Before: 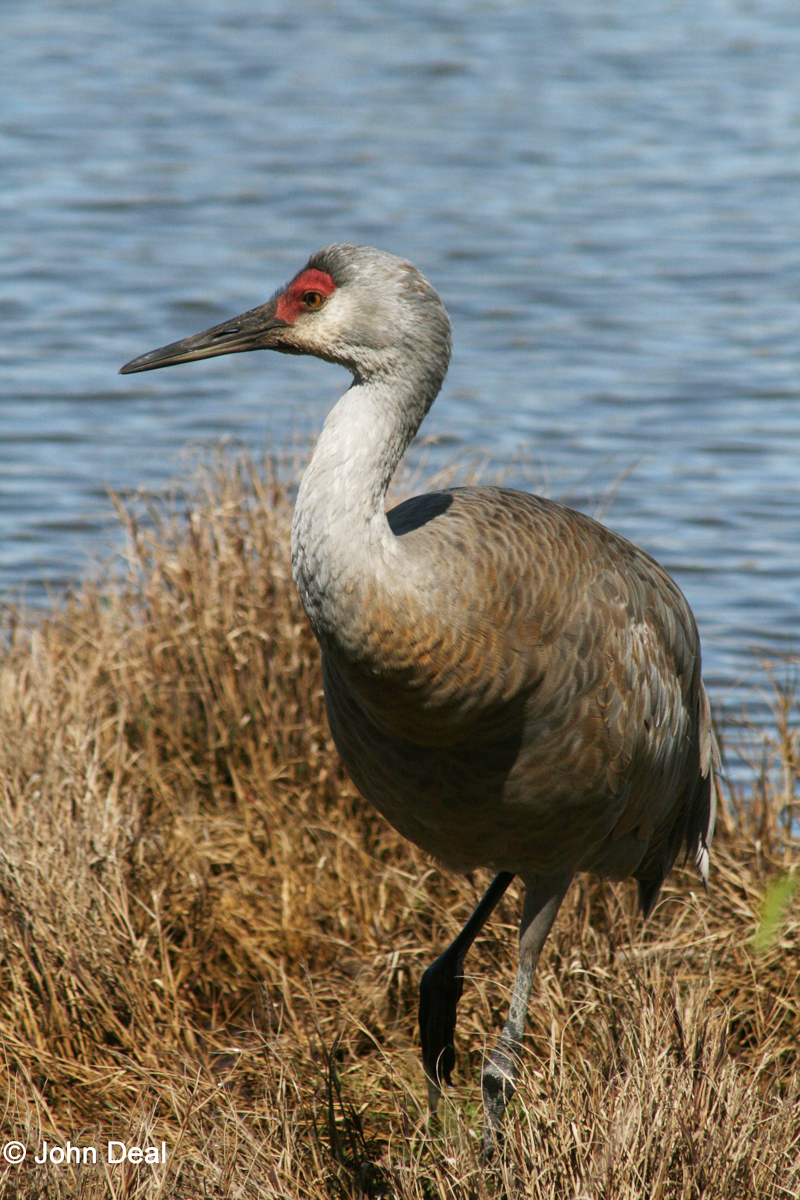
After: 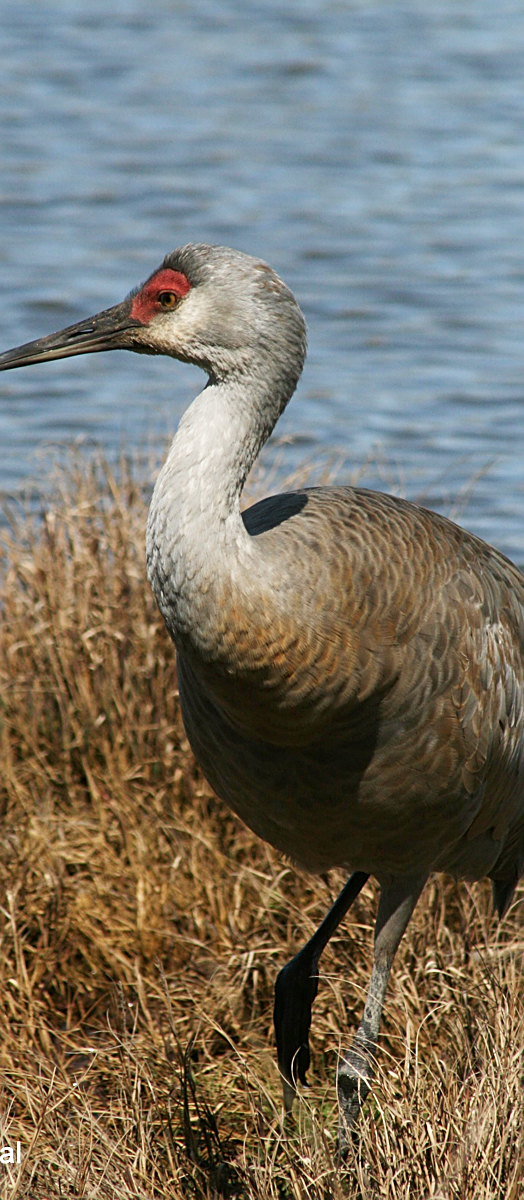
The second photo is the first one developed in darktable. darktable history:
crop and rotate: left 18.294%, right 16.123%
sharpen: on, module defaults
shadows and highlights: radius 331.28, shadows 54.26, highlights -98.09, compress 94.26%, soften with gaussian
